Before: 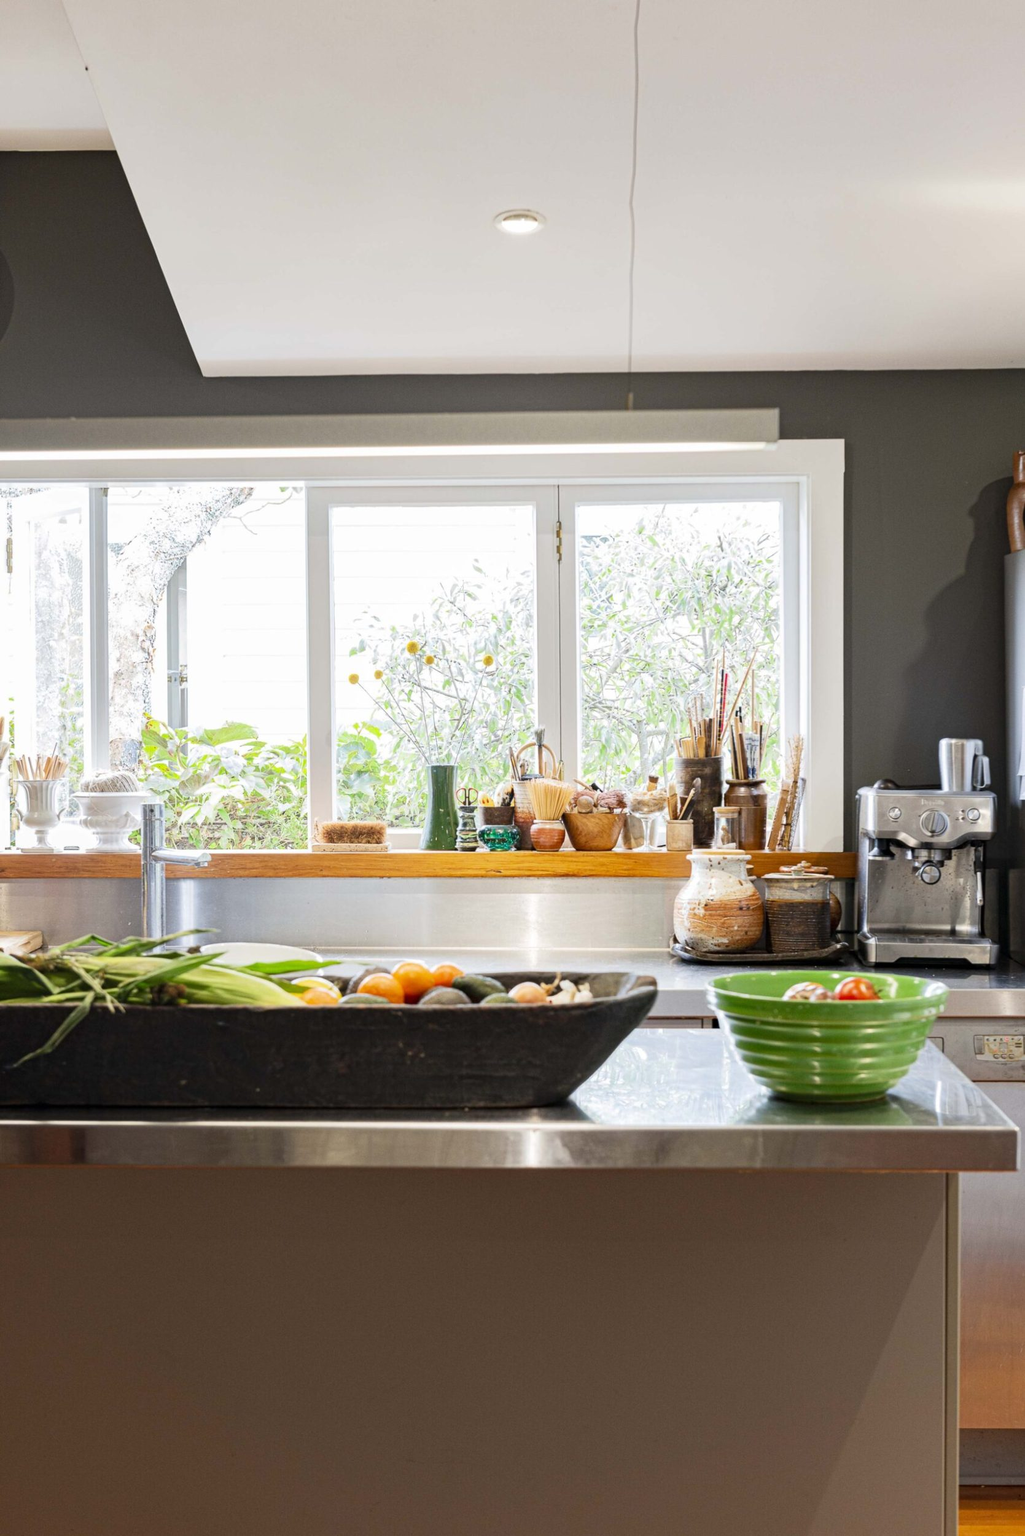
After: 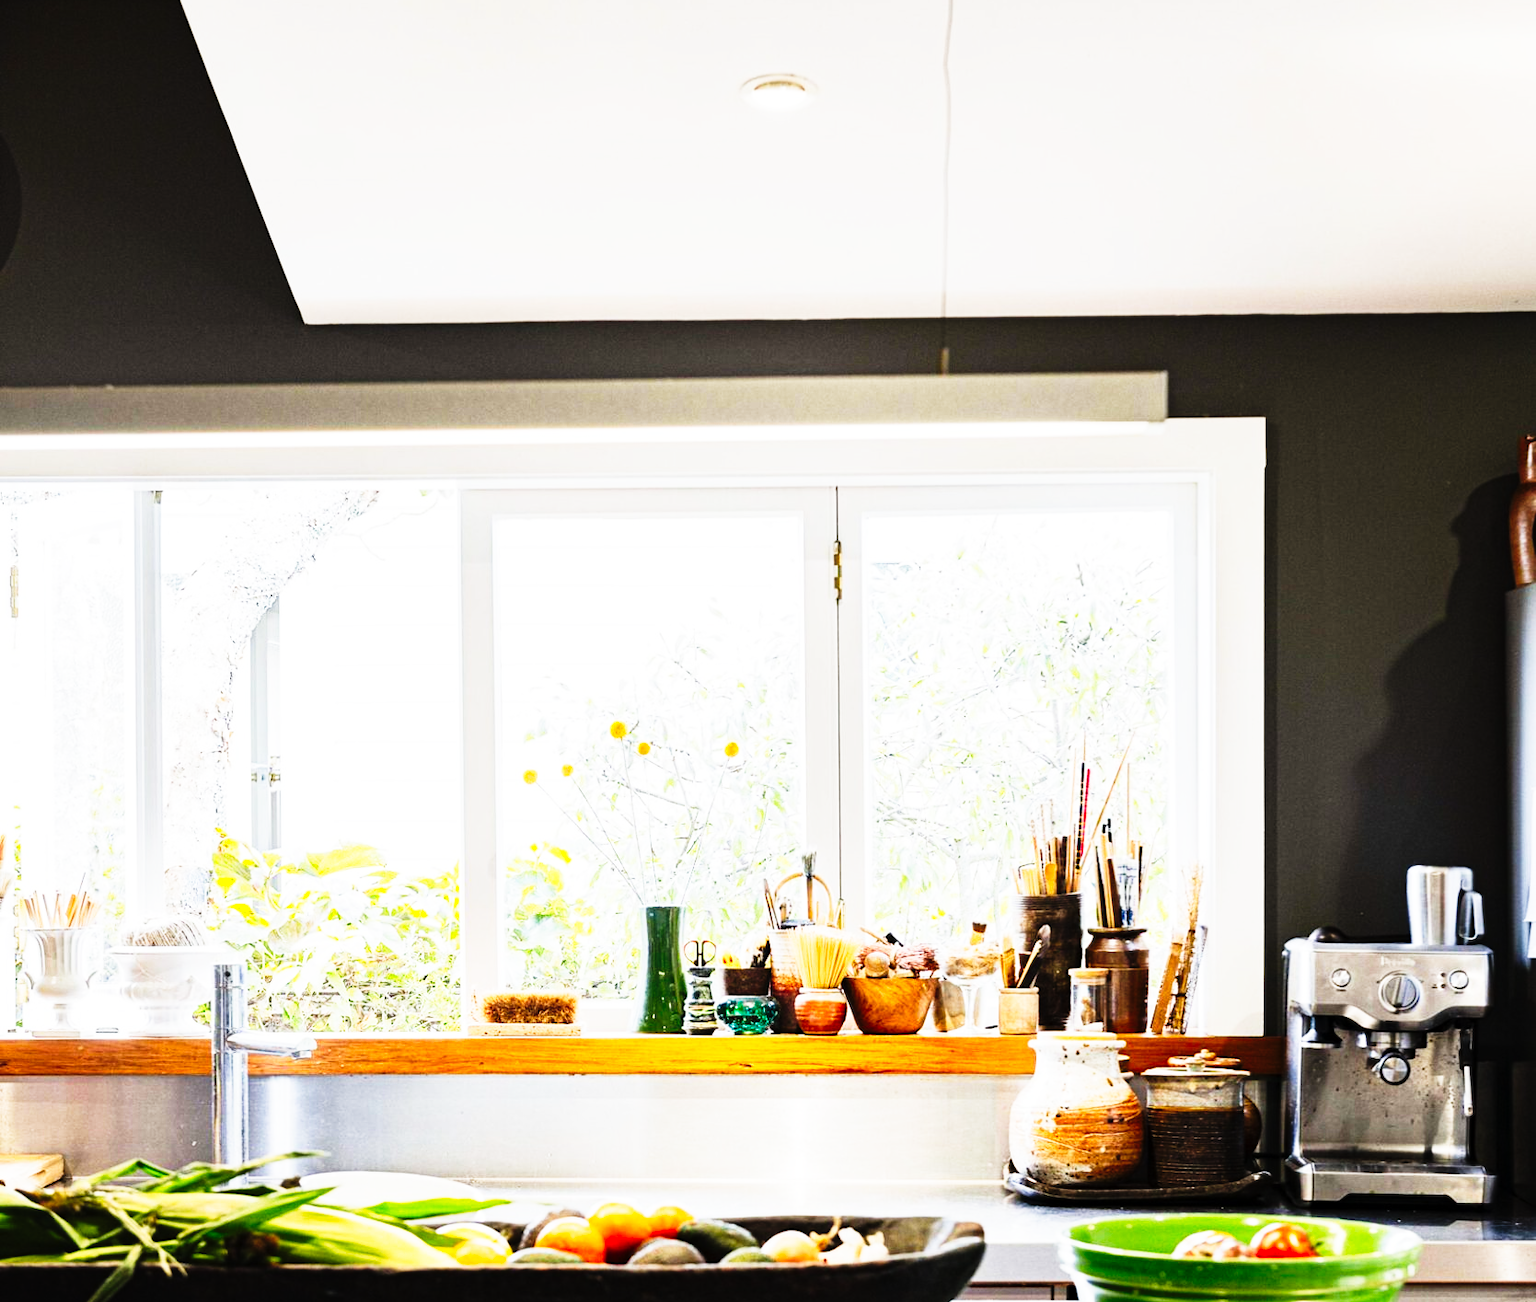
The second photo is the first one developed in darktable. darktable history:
crop and rotate: top 10.466%, bottom 32.908%
tone curve: curves: ch0 [(0, 0) (0.003, 0.002) (0.011, 0.005) (0.025, 0.011) (0.044, 0.017) (0.069, 0.021) (0.1, 0.027) (0.136, 0.035) (0.177, 0.05) (0.224, 0.076) (0.277, 0.126) (0.335, 0.212) (0.399, 0.333) (0.468, 0.473) (0.543, 0.627) (0.623, 0.784) (0.709, 0.9) (0.801, 0.963) (0.898, 0.988) (1, 1)], preserve colors none
haze removal: strength 0.022, distance 0.244, compatibility mode true, adaptive false
